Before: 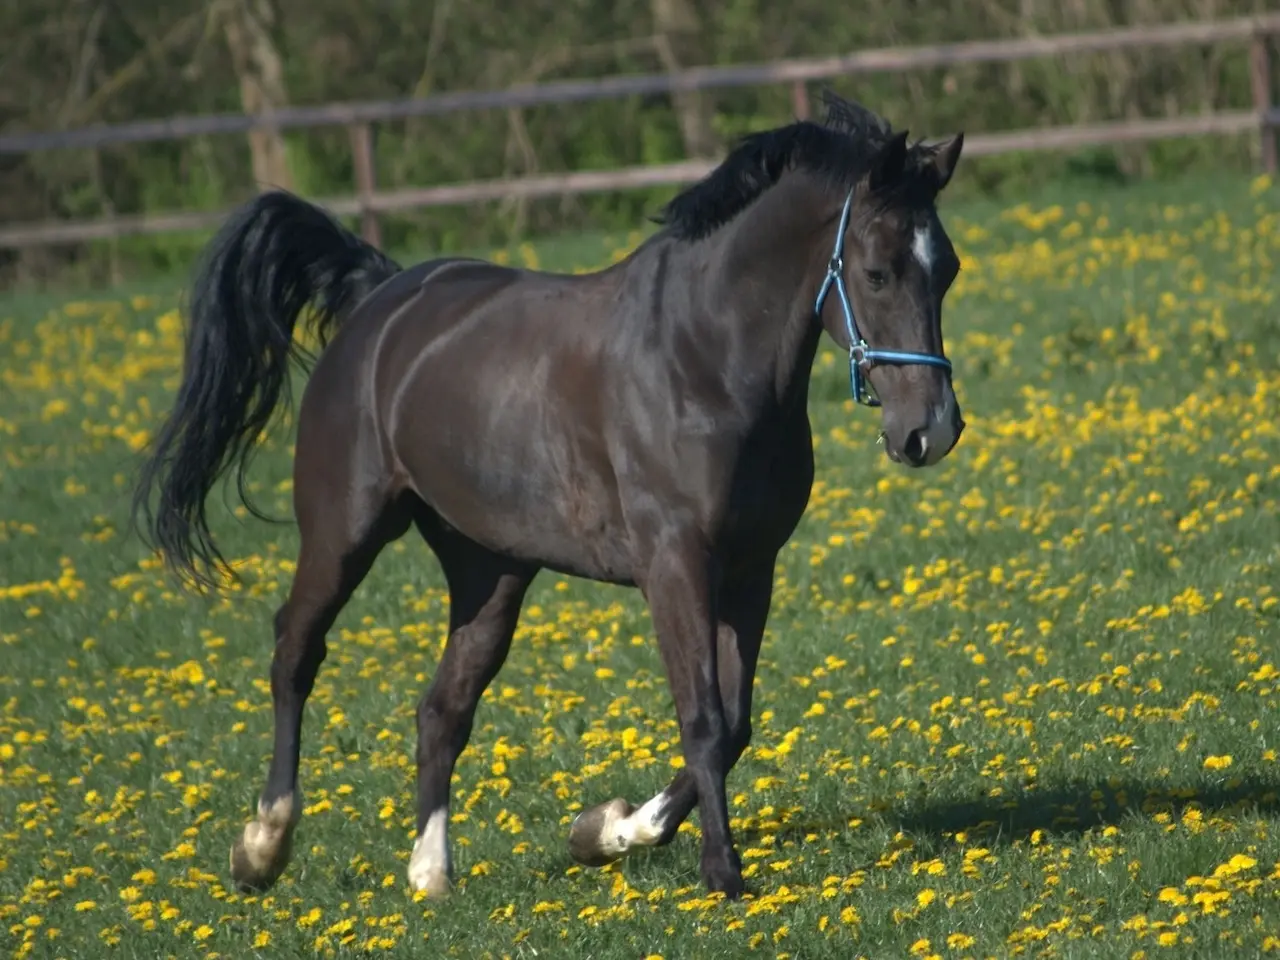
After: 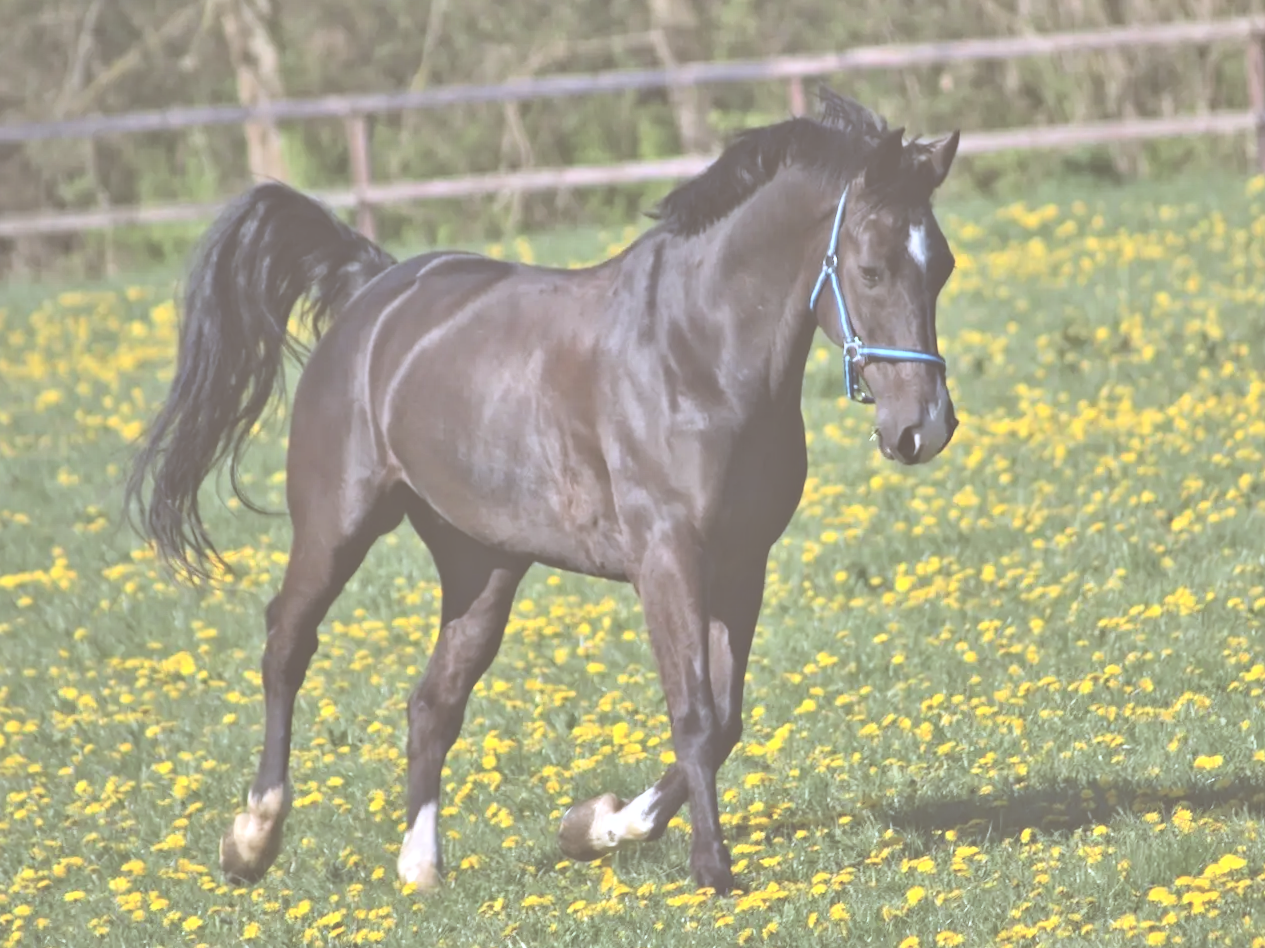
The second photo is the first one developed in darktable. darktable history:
exposure: black level correction -0.062, exposure -0.05 EV, compensate highlight preservation false
crop and rotate: angle -0.5°
tone equalizer: -7 EV 0.15 EV, -6 EV 0.6 EV, -5 EV 1.15 EV, -4 EV 1.33 EV, -3 EV 1.15 EV, -2 EV 0.6 EV, -1 EV 0.15 EV, mask exposure compensation -0.5 EV
color balance: lift [1, 1.011, 0.999, 0.989], gamma [1.109, 1.045, 1.039, 0.955], gain [0.917, 0.936, 0.952, 1.064], contrast 2.32%, contrast fulcrum 19%, output saturation 101%
contrast brightness saturation: contrast 0.28
white balance: red 1.004, blue 1.096
levels: levels [0.026, 0.507, 0.987]
